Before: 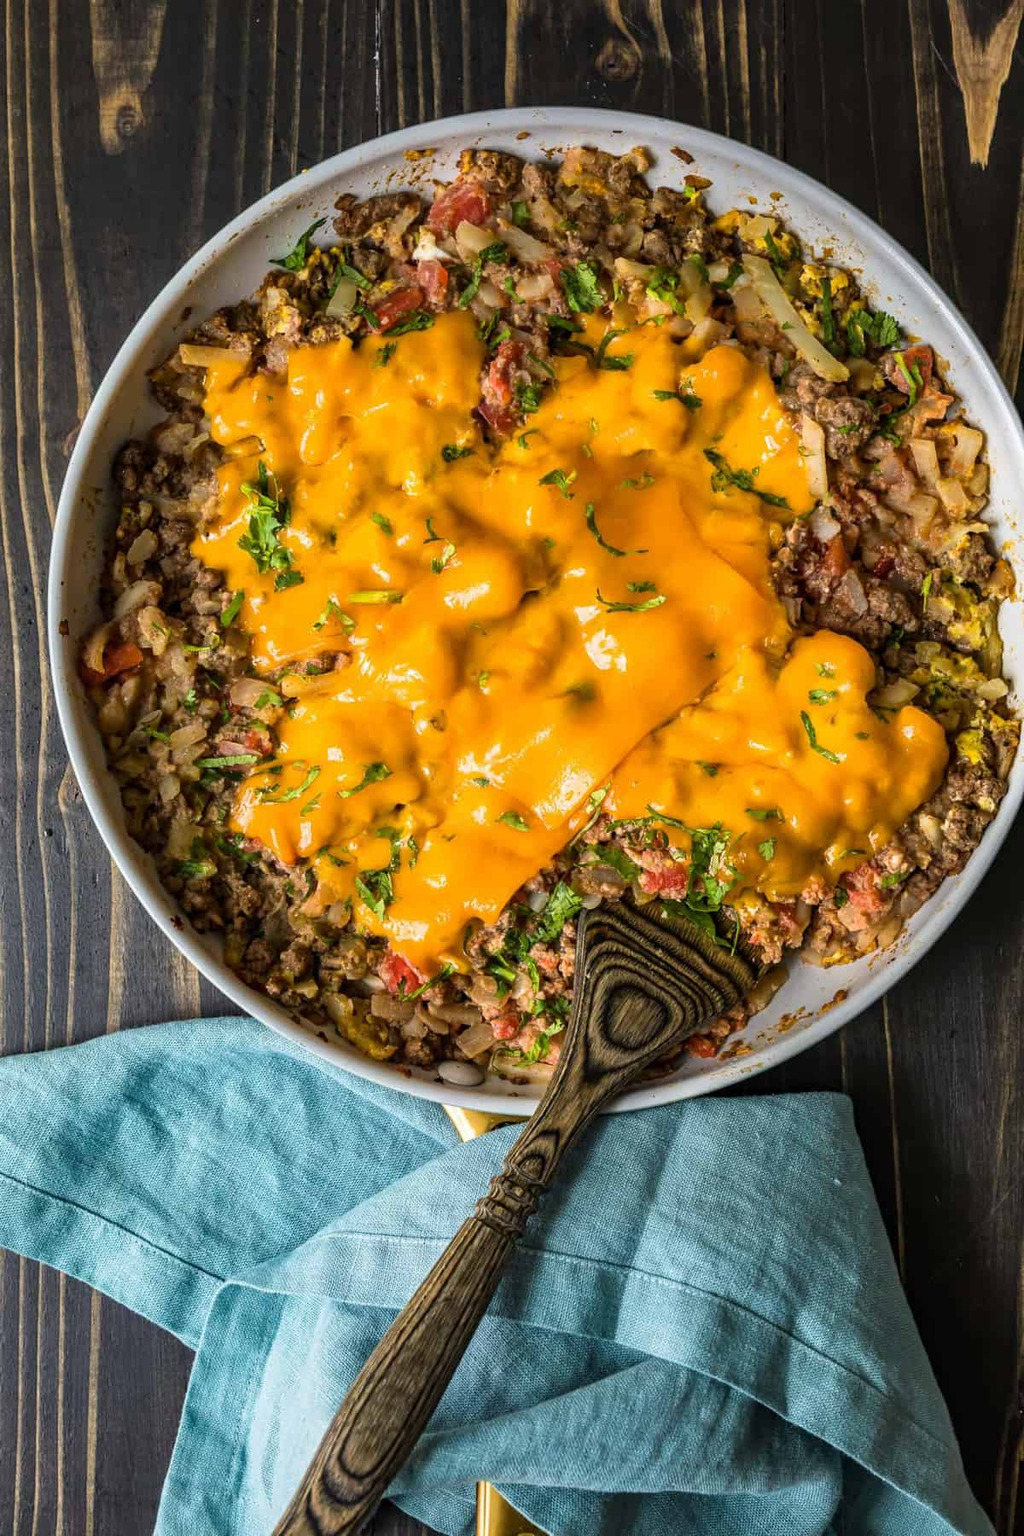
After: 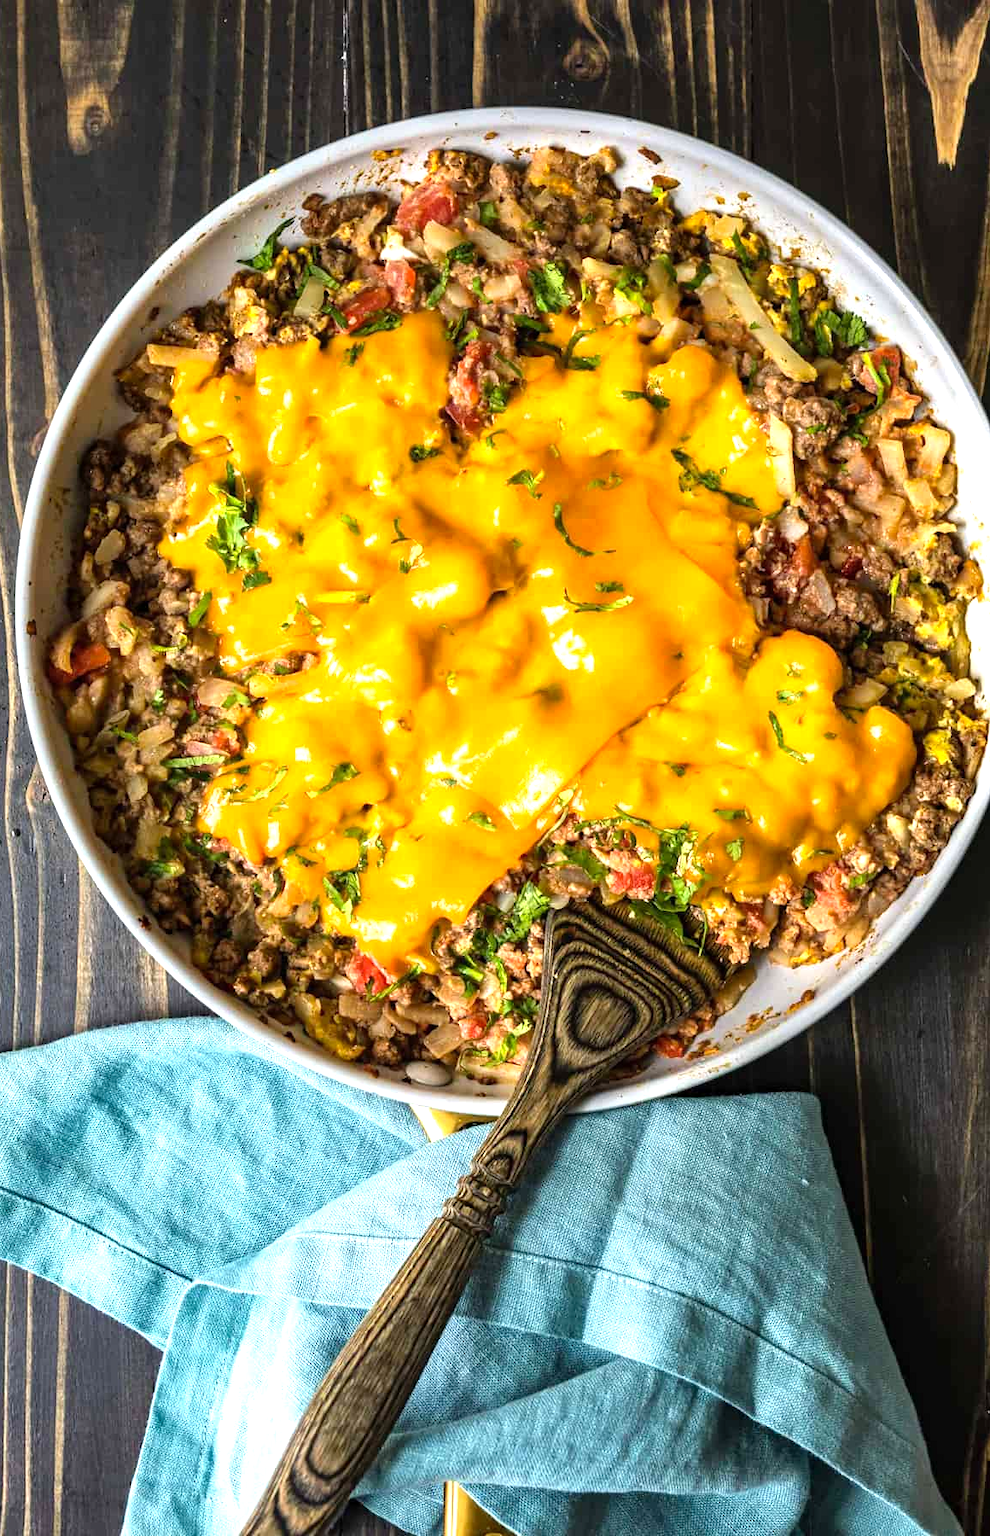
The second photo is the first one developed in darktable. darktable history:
levels: levels [0, 0.394, 0.787]
crop and rotate: left 3.238%
